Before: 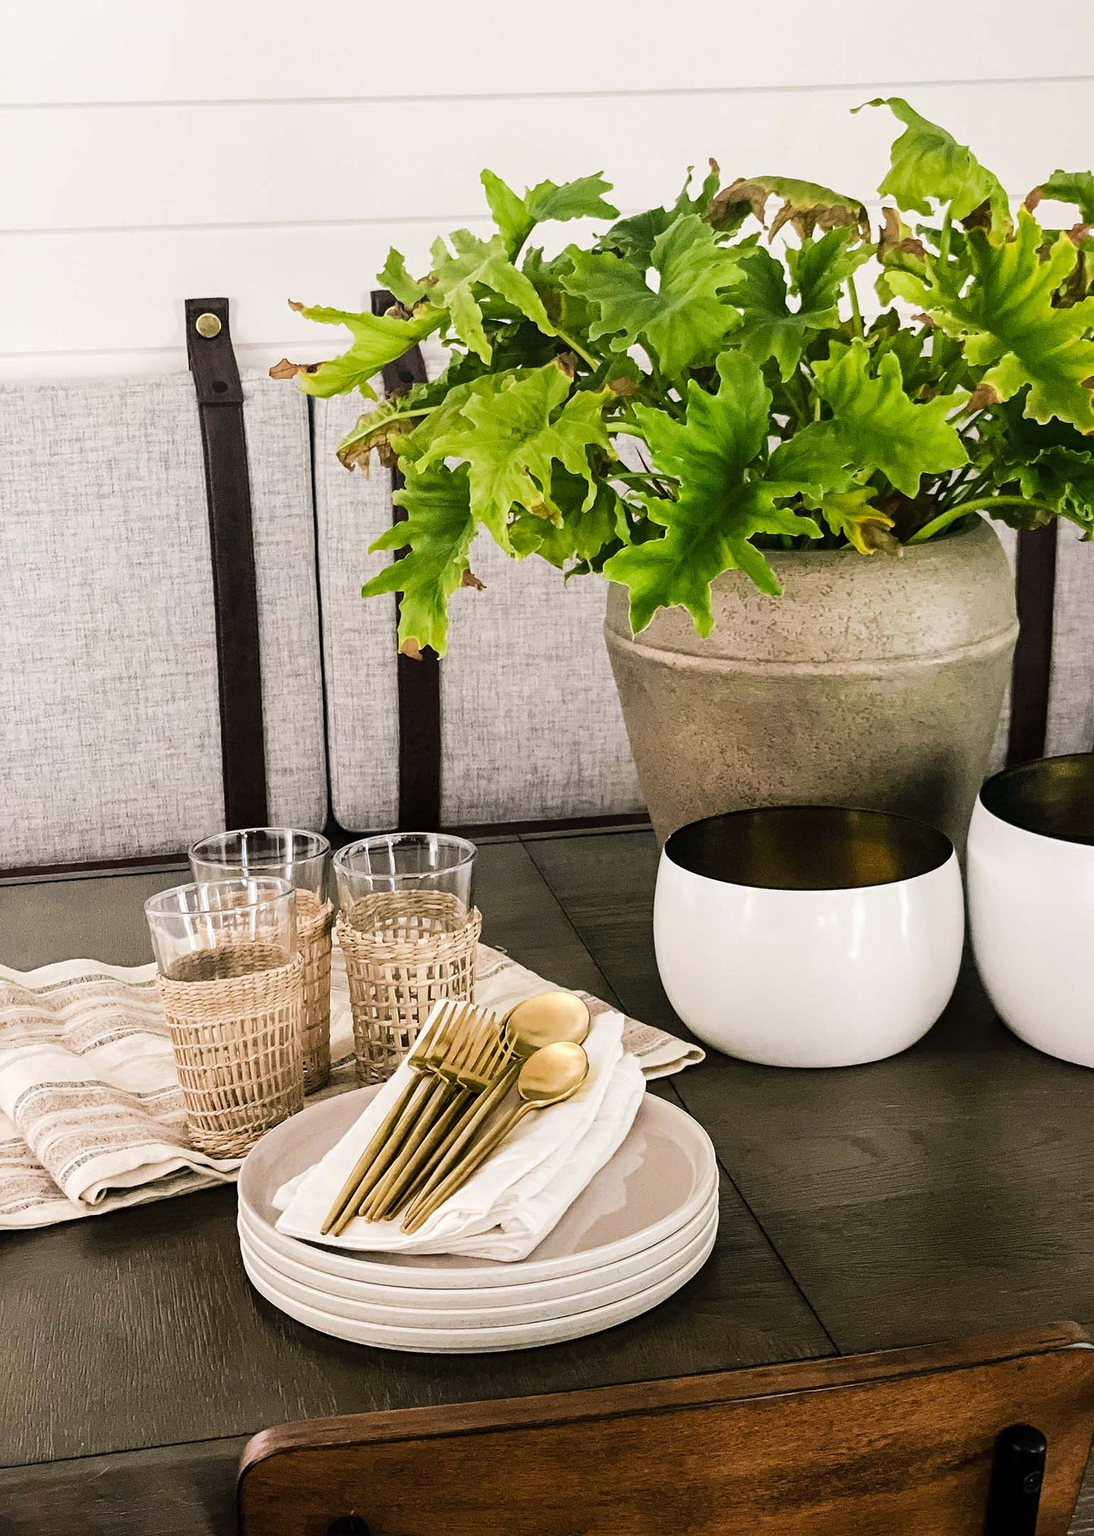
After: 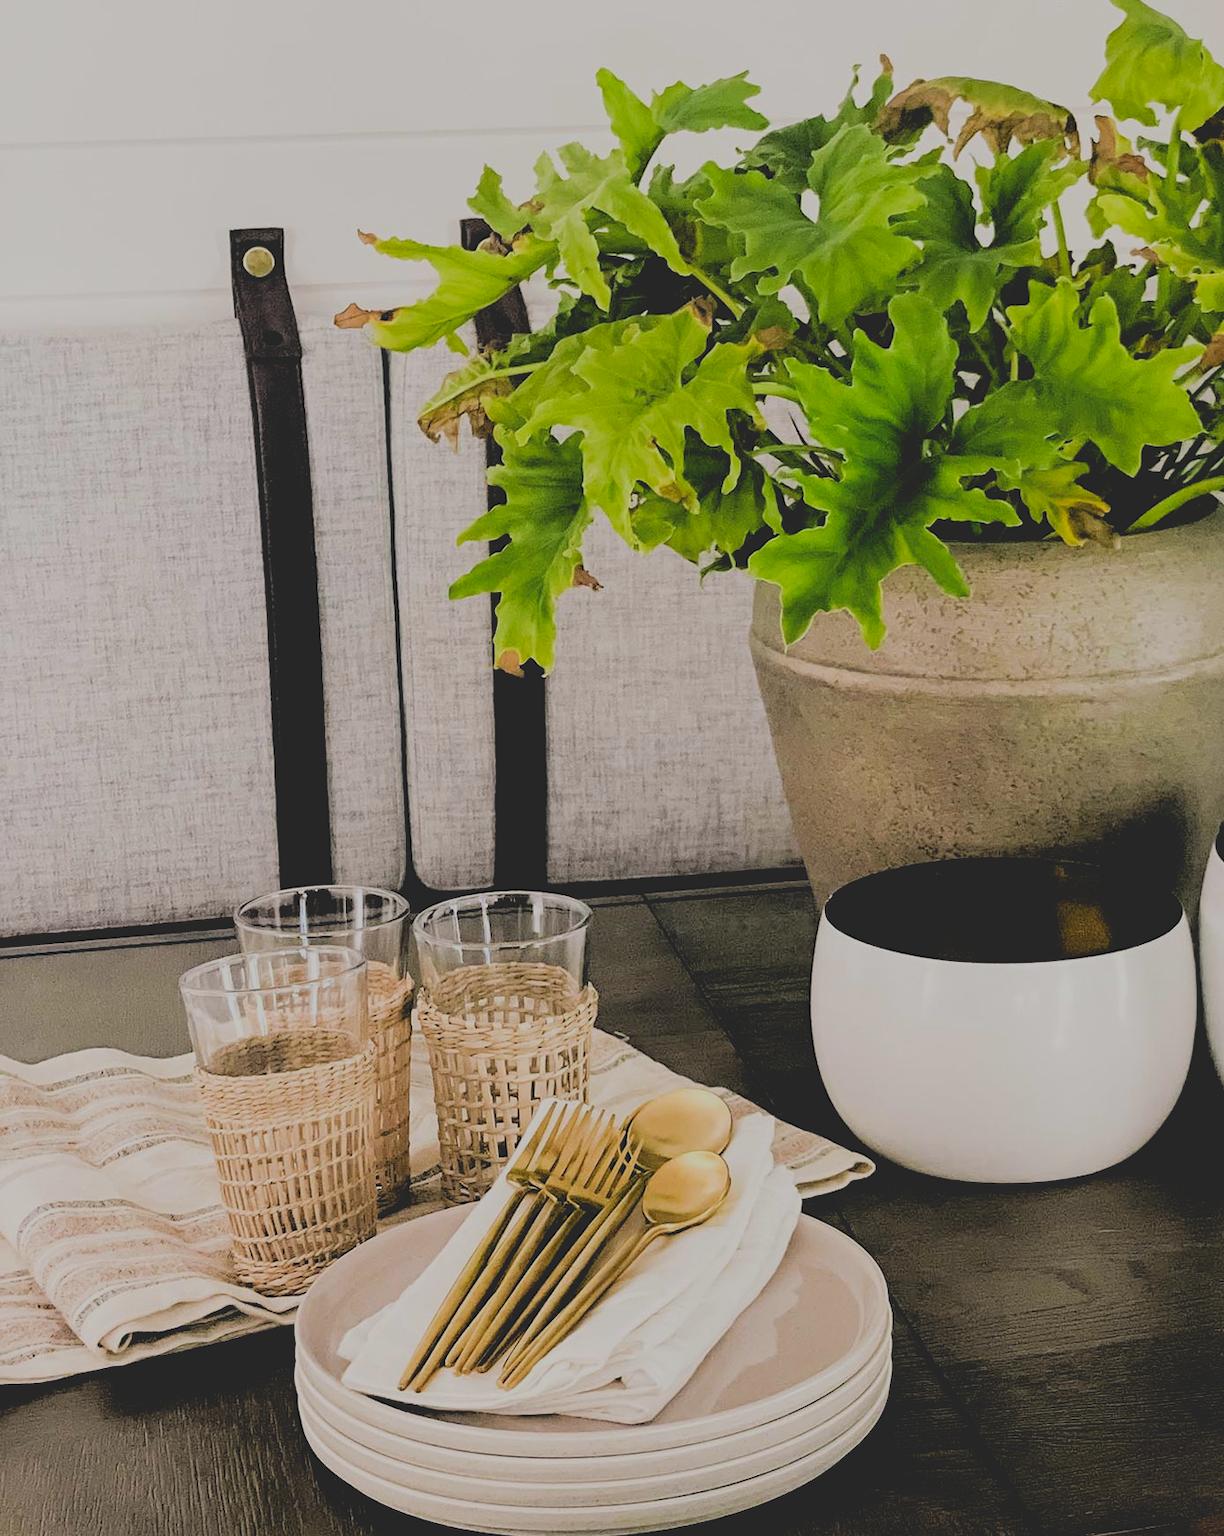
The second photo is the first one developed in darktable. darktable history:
crop: top 7.481%, right 9.783%, bottom 11.937%
filmic rgb: black relative exposure -3.34 EV, white relative exposure 3.46 EV, hardness 2.36, contrast 1.103
contrast brightness saturation: contrast -0.299
